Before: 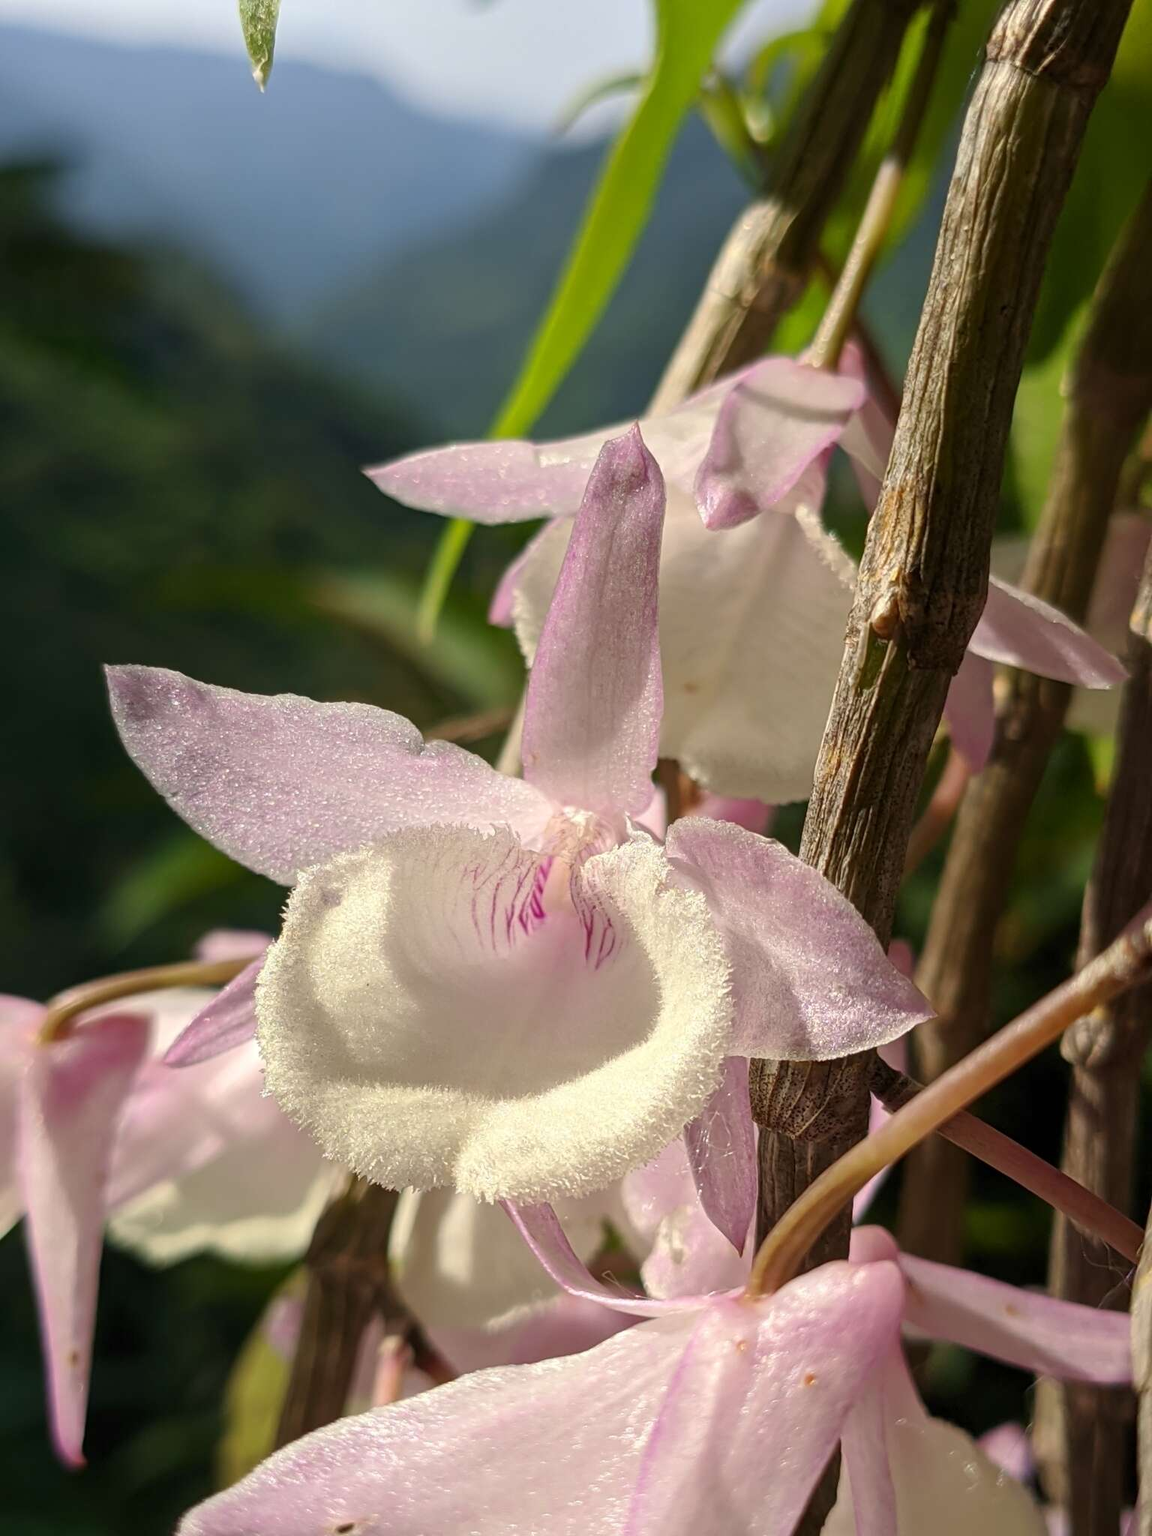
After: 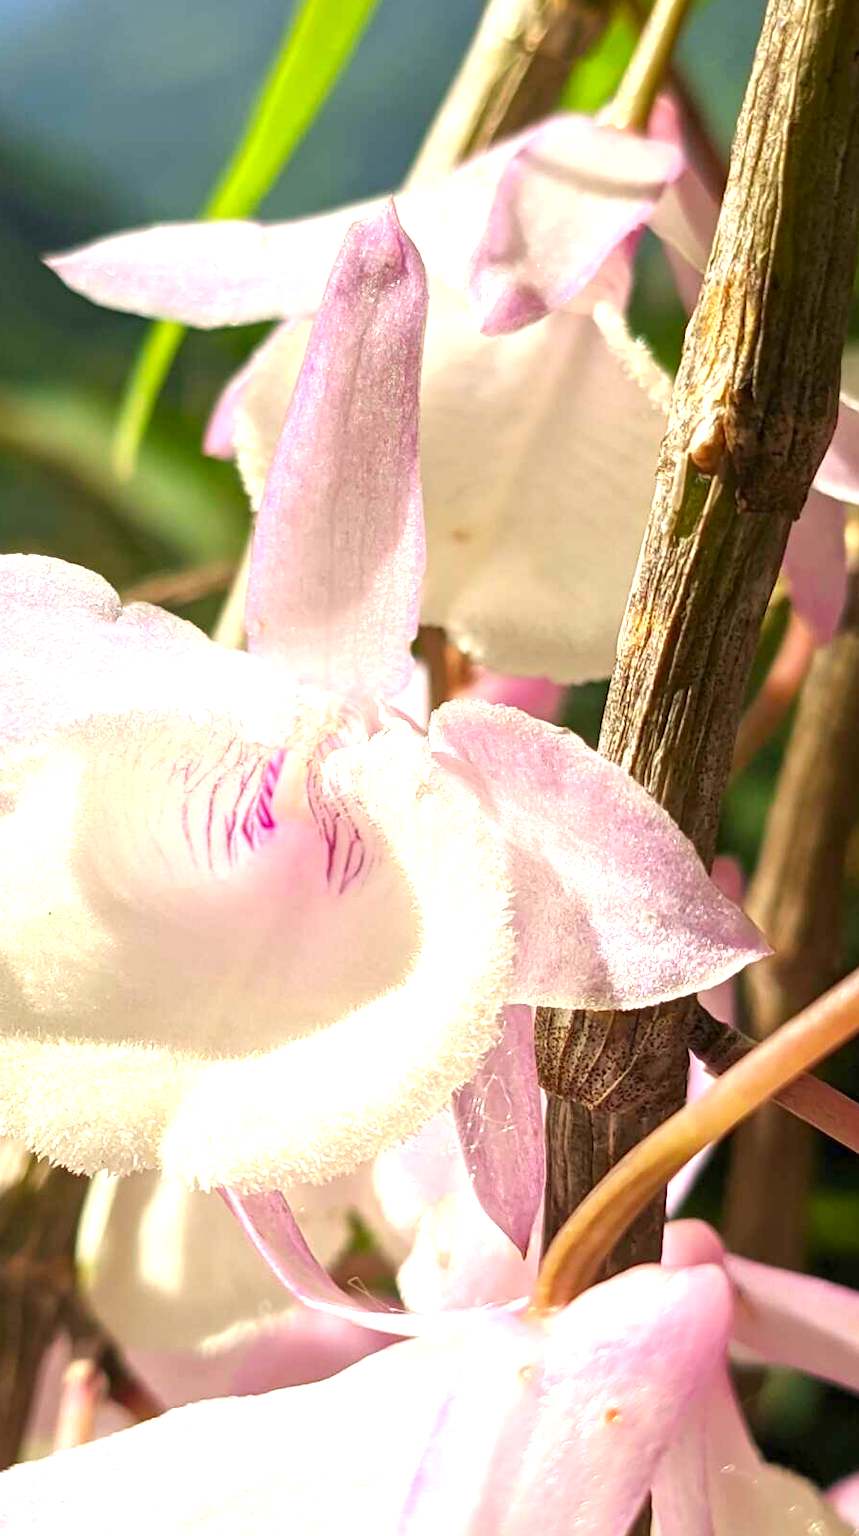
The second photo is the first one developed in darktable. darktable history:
crop and rotate: left 28.558%, top 17.349%, right 12.735%, bottom 3.988%
contrast brightness saturation: contrast 0.043, saturation 0.153
exposure: exposure 1.157 EV, compensate exposure bias true, compensate highlight preservation false
